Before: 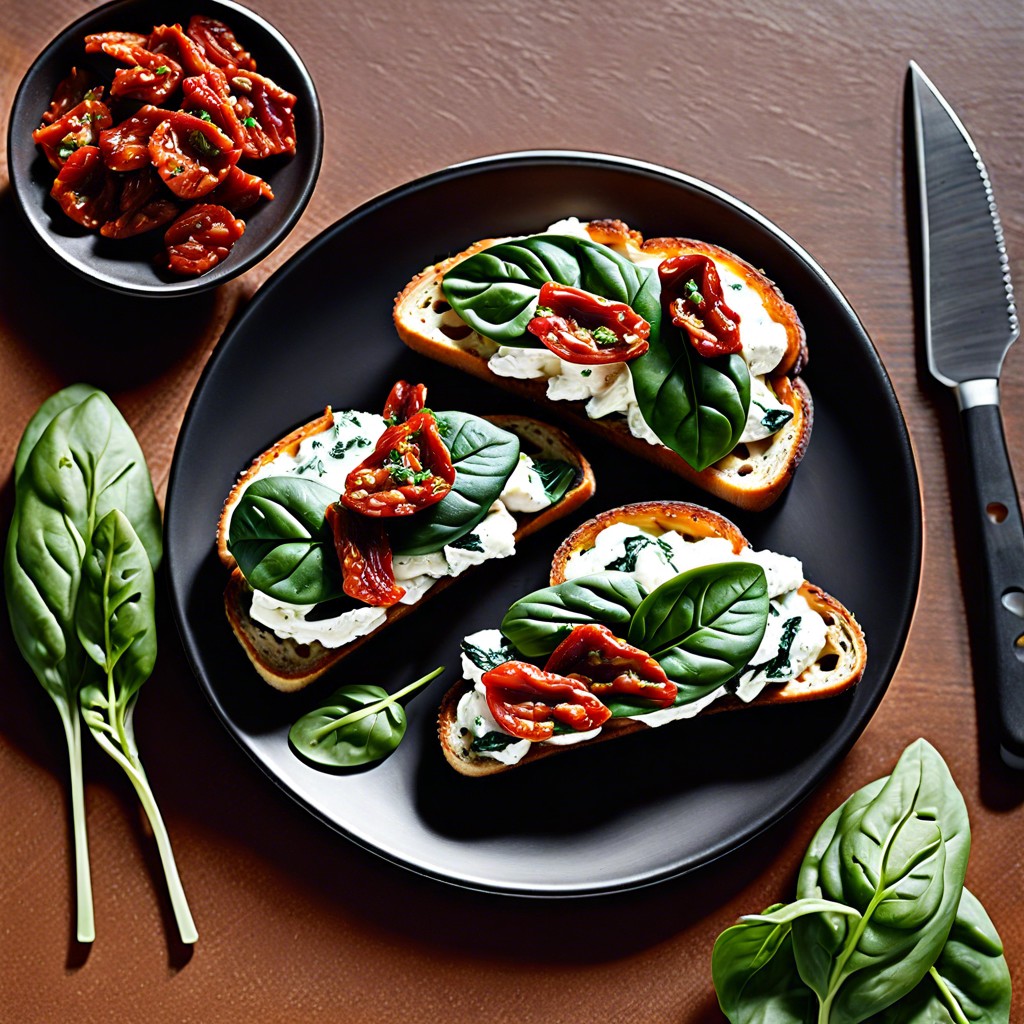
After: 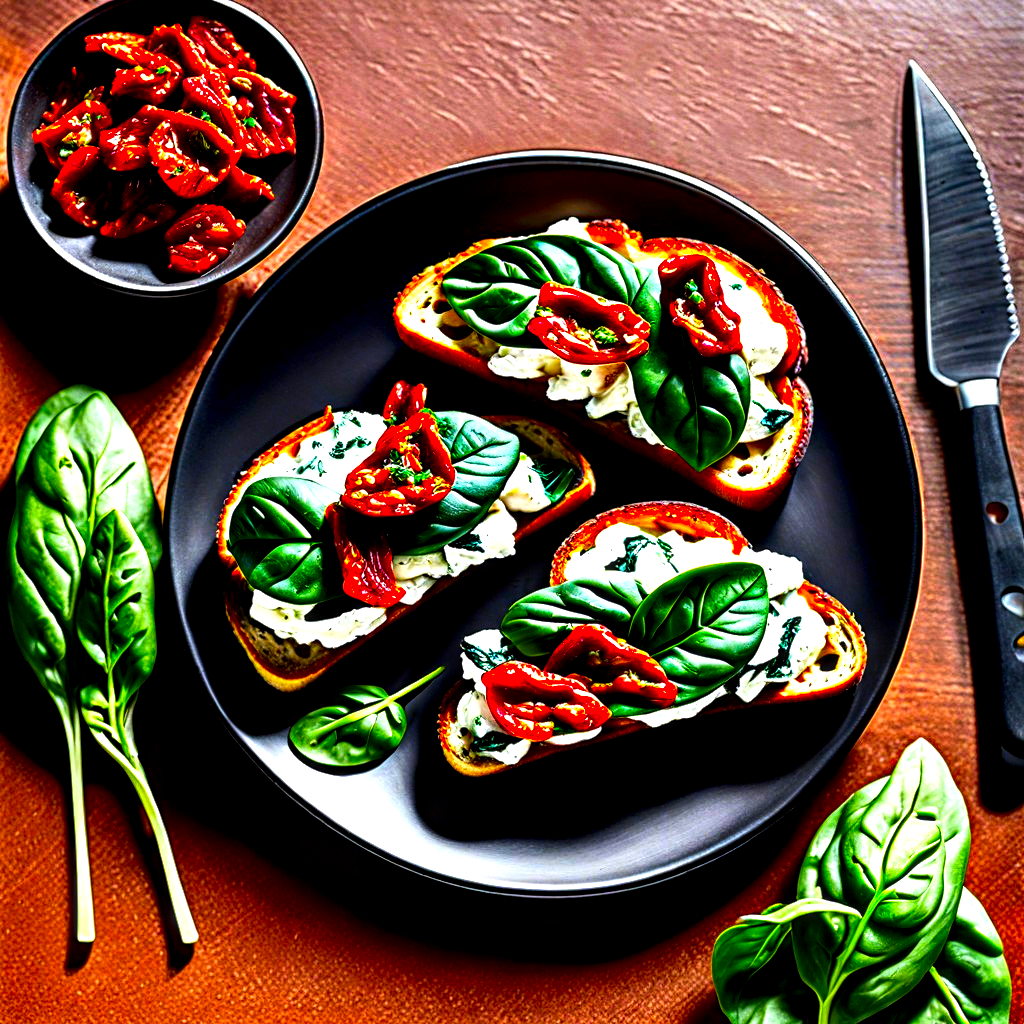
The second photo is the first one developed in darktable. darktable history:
color correction: highlights b* -0.039, saturation 2.17
tone equalizer: -8 EV -1.05 EV, -7 EV -1.05 EV, -6 EV -0.885 EV, -5 EV -0.539 EV, -3 EV 0.586 EV, -2 EV 0.857 EV, -1 EV 0.999 EV, +0 EV 1.07 EV, edges refinement/feathering 500, mask exposure compensation -1.57 EV, preserve details no
local contrast: highlights 17%, detail 185%
